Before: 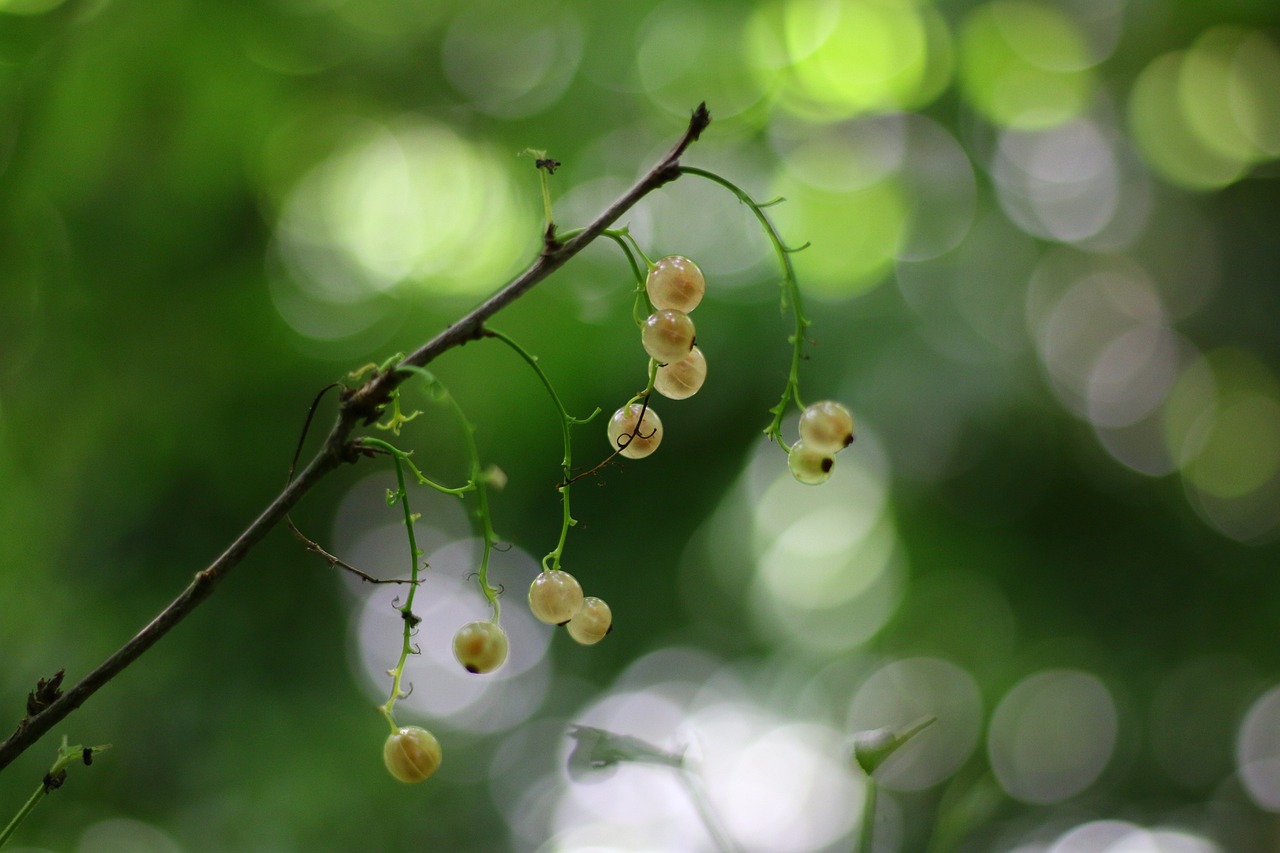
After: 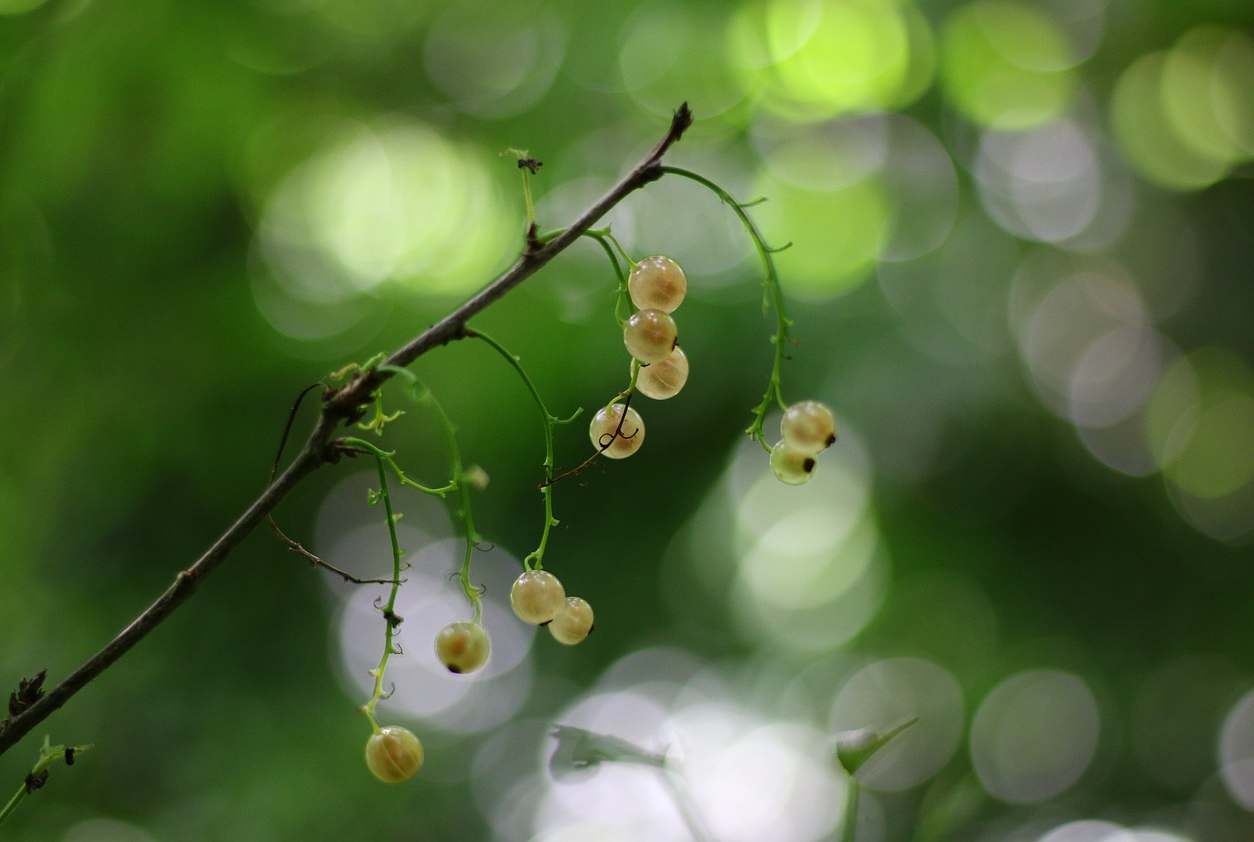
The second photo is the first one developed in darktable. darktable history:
crop and rotate: left 1.433%, right 0.589%, bottom 1.214%
